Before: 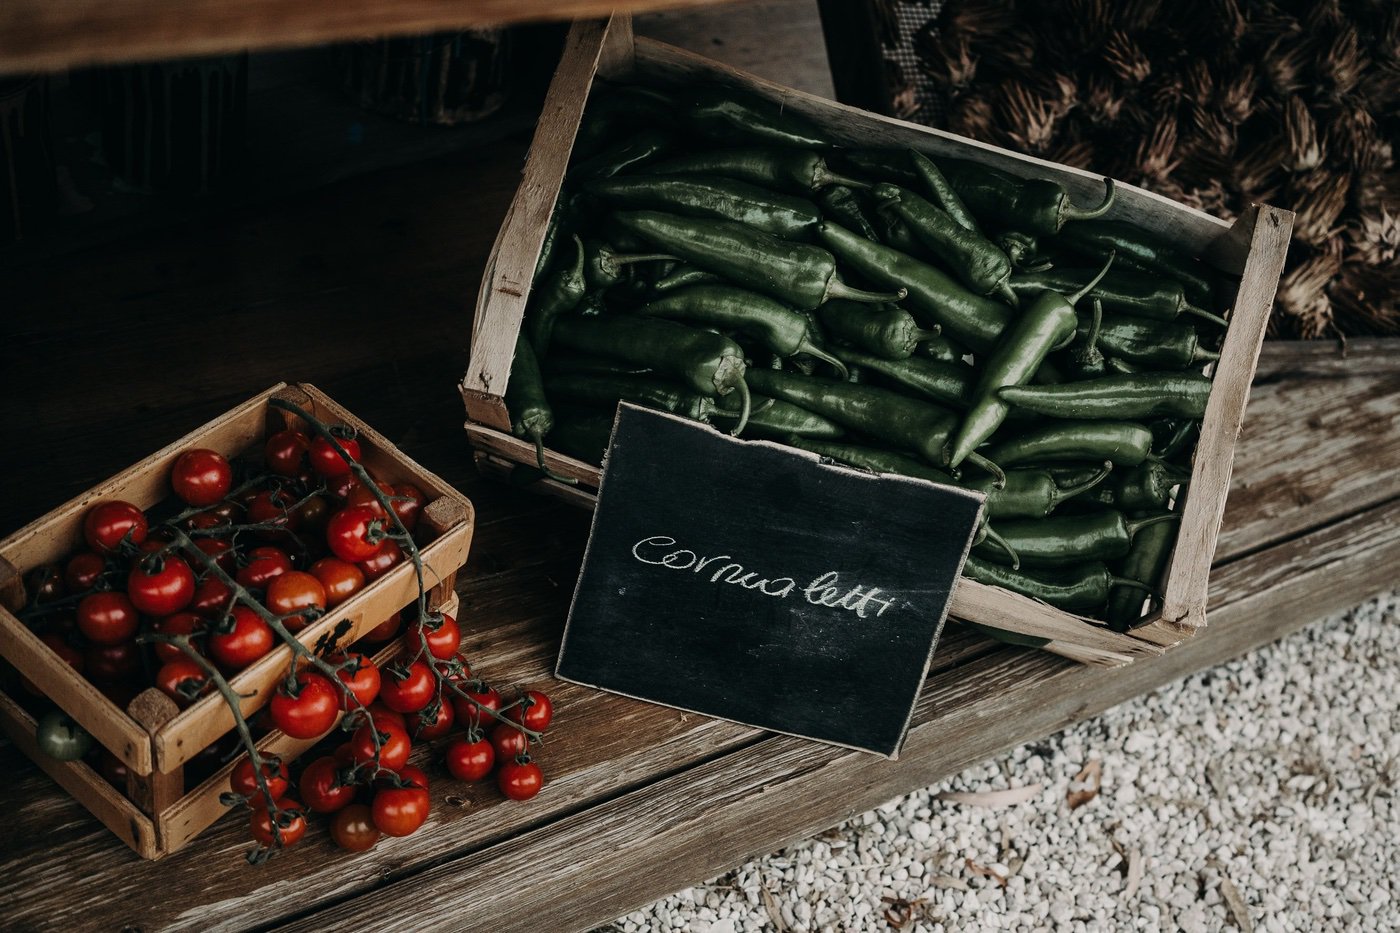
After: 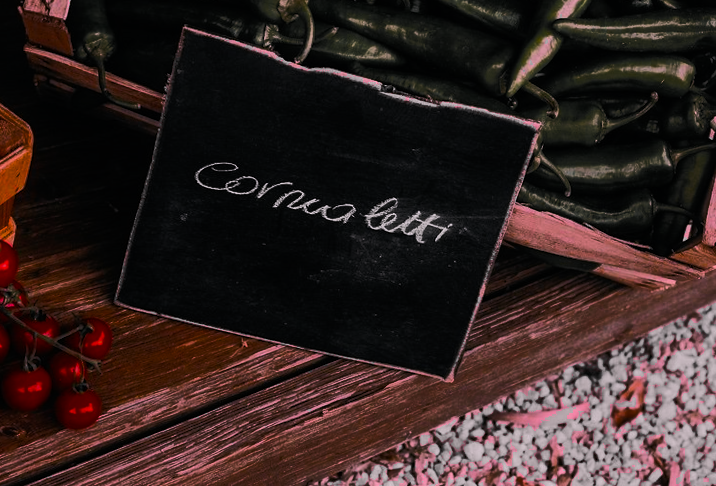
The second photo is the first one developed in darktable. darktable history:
white balance: red 1.188, blue 1.11
rotate and perspective: rotation 0.679°, lens shift (horizontal) 0.136, crop left 0.009, crop right 0.991, crop top 0.078, crop bottom 0.95
color balance rgb: linear chroma grading › global chroma 40.15%, perceptual saturation grading › global saturation 60.58%, perceptual saturation grading › highlights 20.44%, perceptual saturation grading › shadows -50.36%, perceptual brilliance grading › highlights 2.19%, perceptual brilliance grading › mid-tones -50.36%, perceptual brilliance grading › shadows -50.36%
color zones: curves: ch0 [(0.004, 0.388) (0.125, 0.392) (0.25, 0.404) (0.375, 0.5) (0.5, 0.5) (0.625, 0.5) (0.75, 0.5) (0.875, 0.5)]; ch1 [(0, 0.5) (0.125, 0.5) (0.25, 0.5) (0.375, 0.124) (0.524, 0.124) (0.645, 0.128) (0.789, 0.132) (0.914, 0.096) (0.998, 0.068)]
crop: left 34.479%, top 38.822%, right 13.718%, bottom 5.172%
